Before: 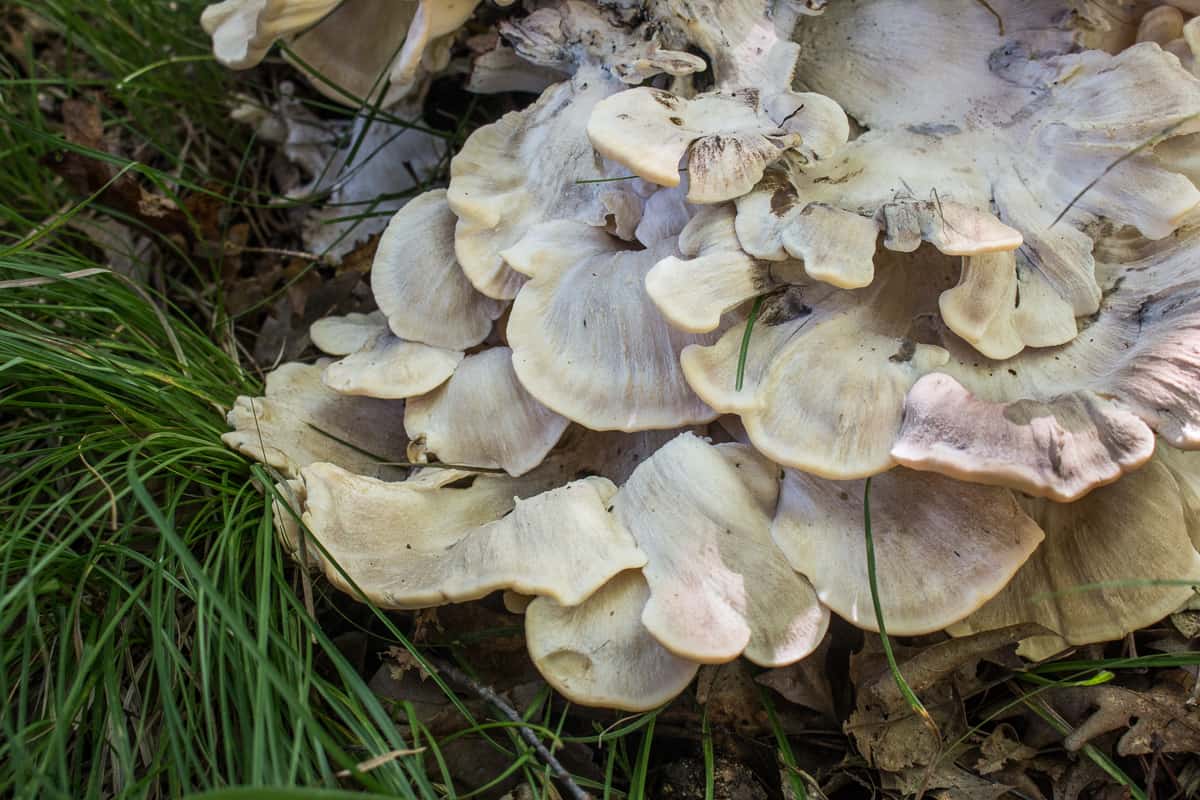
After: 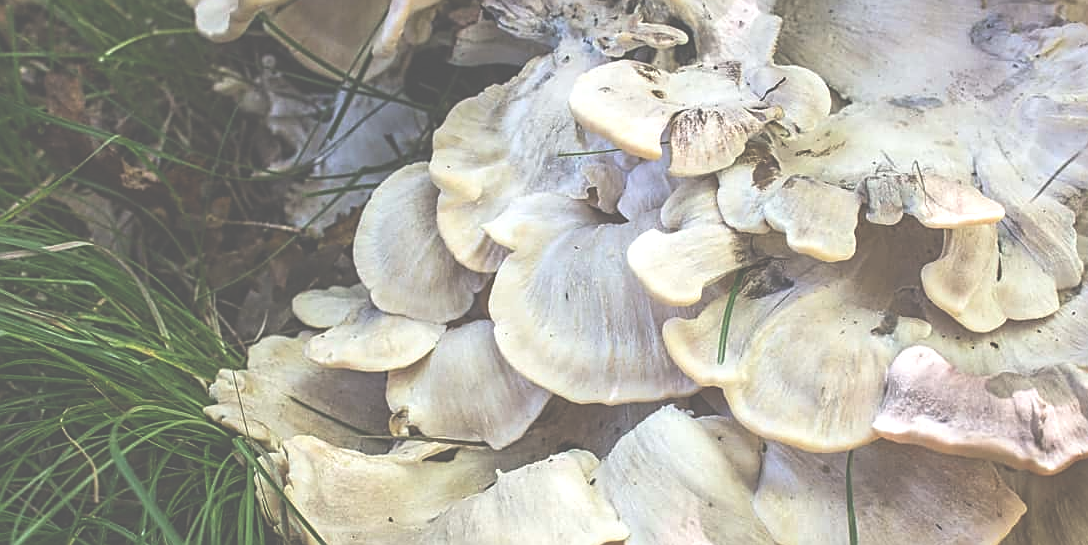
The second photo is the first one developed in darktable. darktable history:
color zones: curves: ch0 [(0.068, 0.464) (0.25, 0.5) (0.48, 0.508) (0.75, 0.536) (0.886, 0.476) (0.967, 0.456)]; ch1 [(0.066, 0.456) (0.25, 0.5) (0.616, 0.508) (0.746, 0.56) (0.934, 0.444)]
exposure: black level correction -0.07, exposure 0.501 EV, compensate exposure bias true, compensate highlight preservation false
sharpen: on, module defaults
crop: left 1.573%, top 3.39%, right 7.73%, bottom 28.422%
